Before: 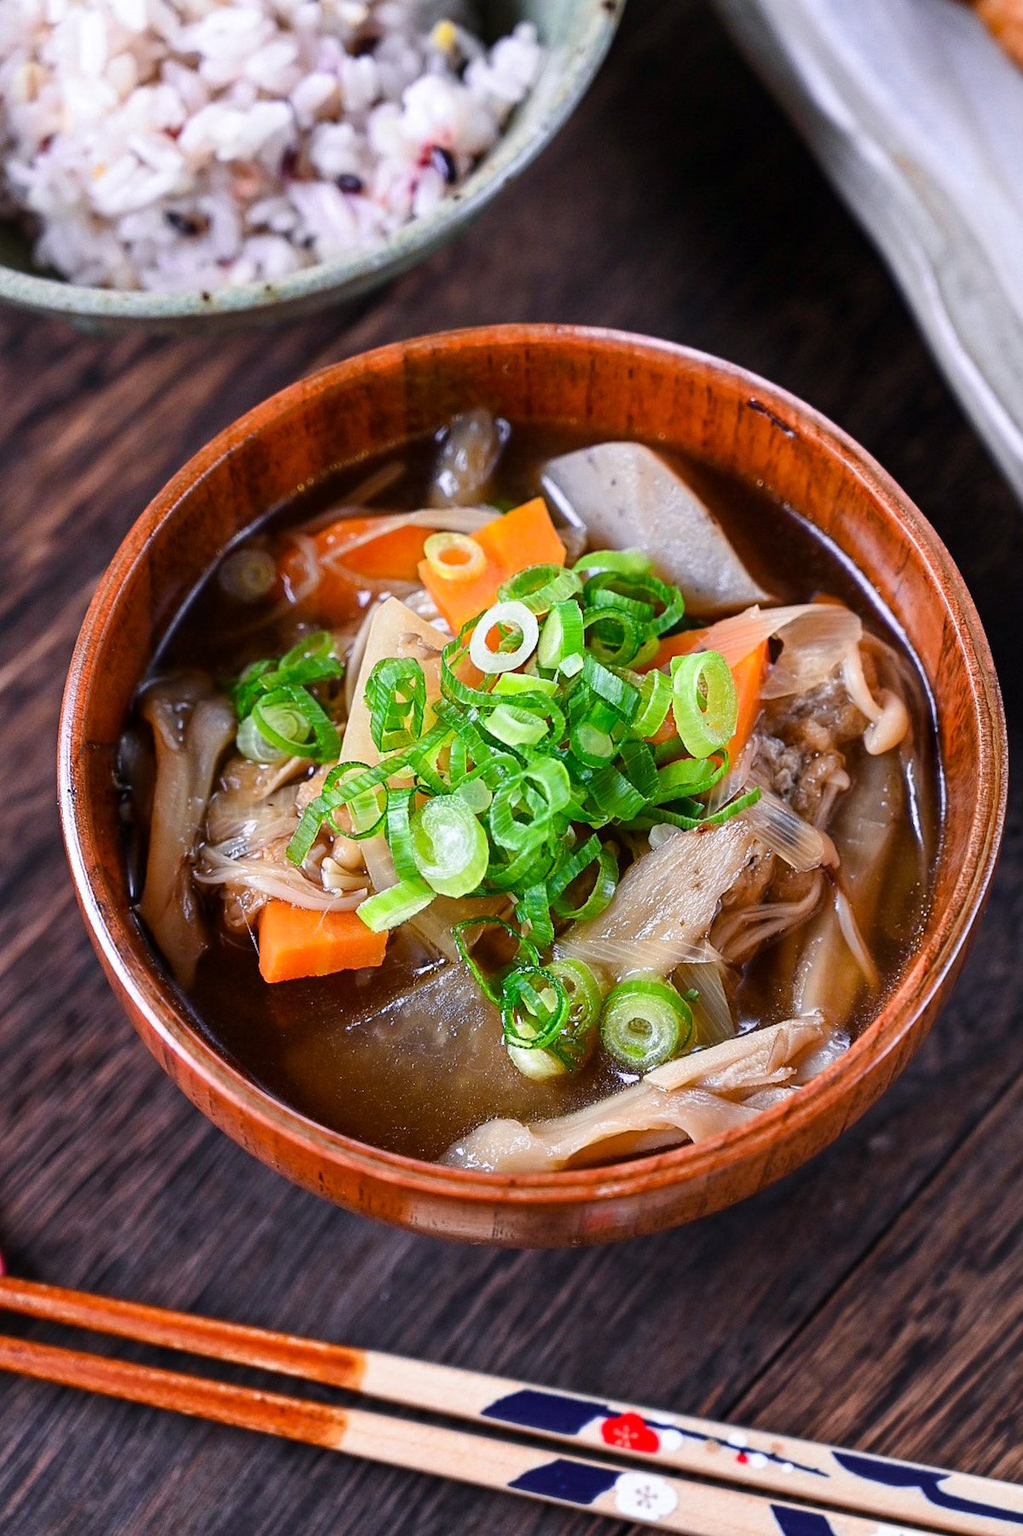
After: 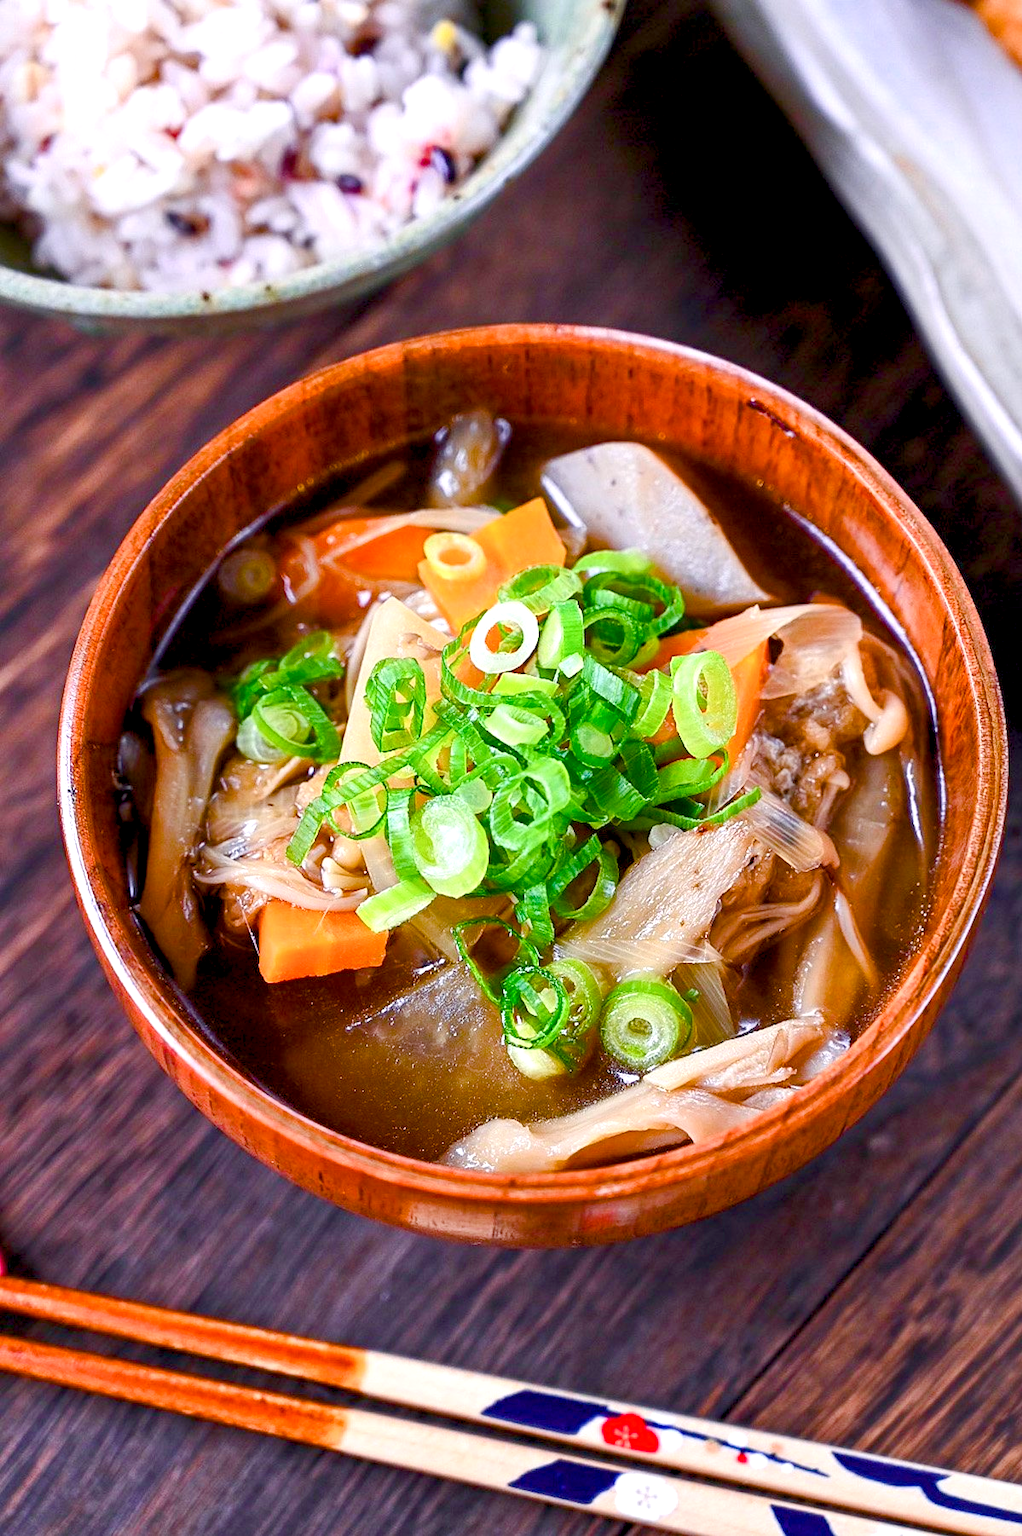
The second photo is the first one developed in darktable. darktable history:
exposure: exposure 0.64 EV, compensate highlight preservation false
color balance rgb: global offset › luminance -0.5%, perceptual saturation grading › highlights -17.77%, perceptual saturation grading › mid-tones 33.1%, perceptual saturation grading › shadows 50.52%, perceptual brilliance grading › highlights 10.8%, perceptual brilliance grading › shadows -10.8%, global vibrance 24.22%, contrast -25%
